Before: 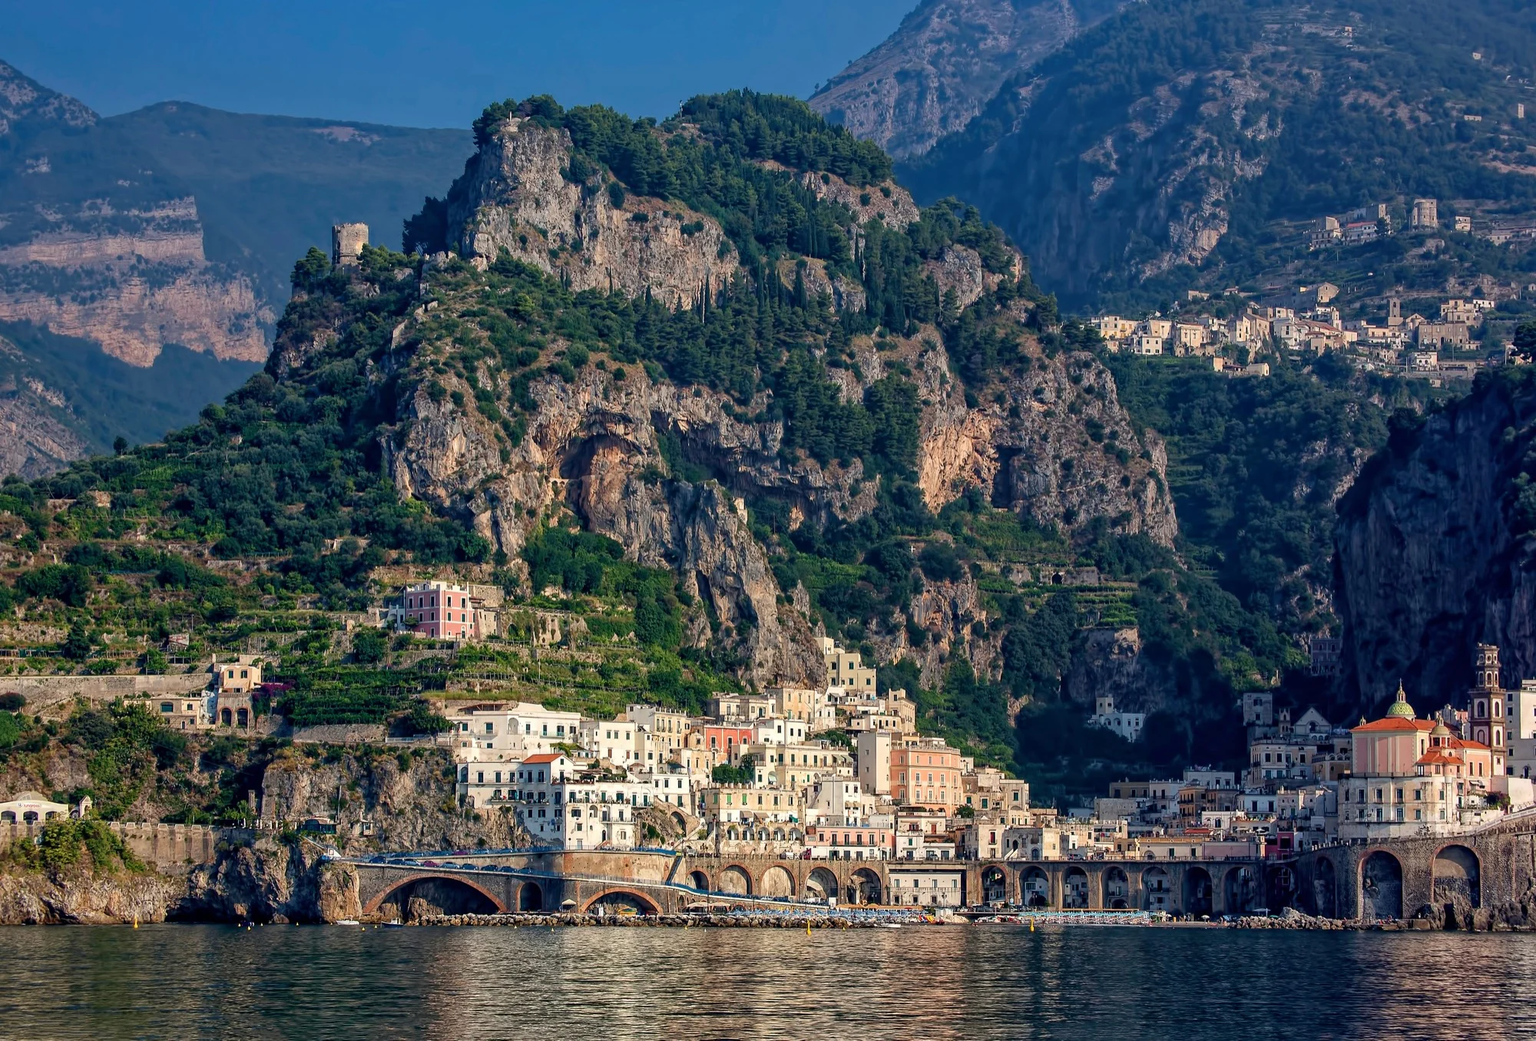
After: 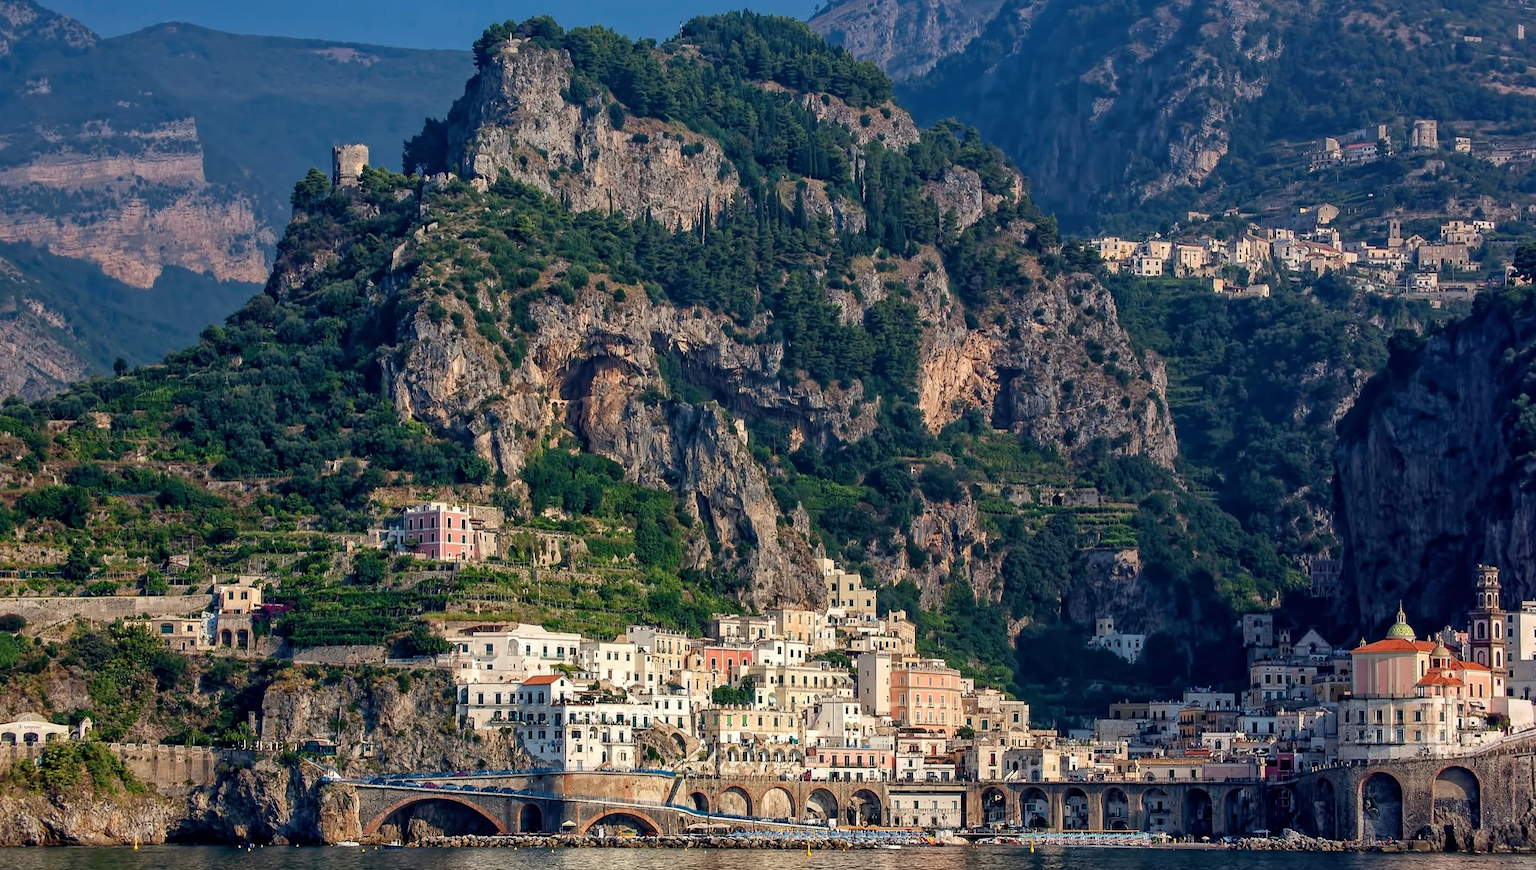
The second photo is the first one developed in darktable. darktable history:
crop: top 7.618%, bottom 8.254%
